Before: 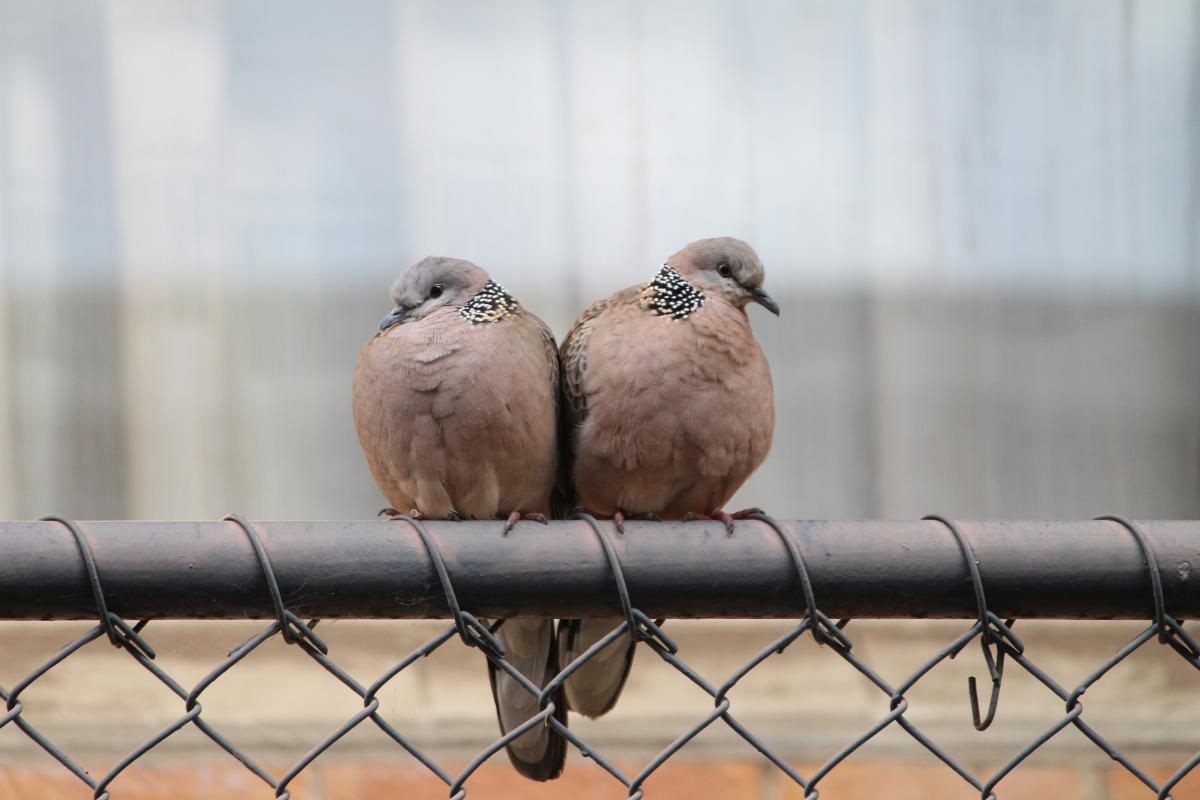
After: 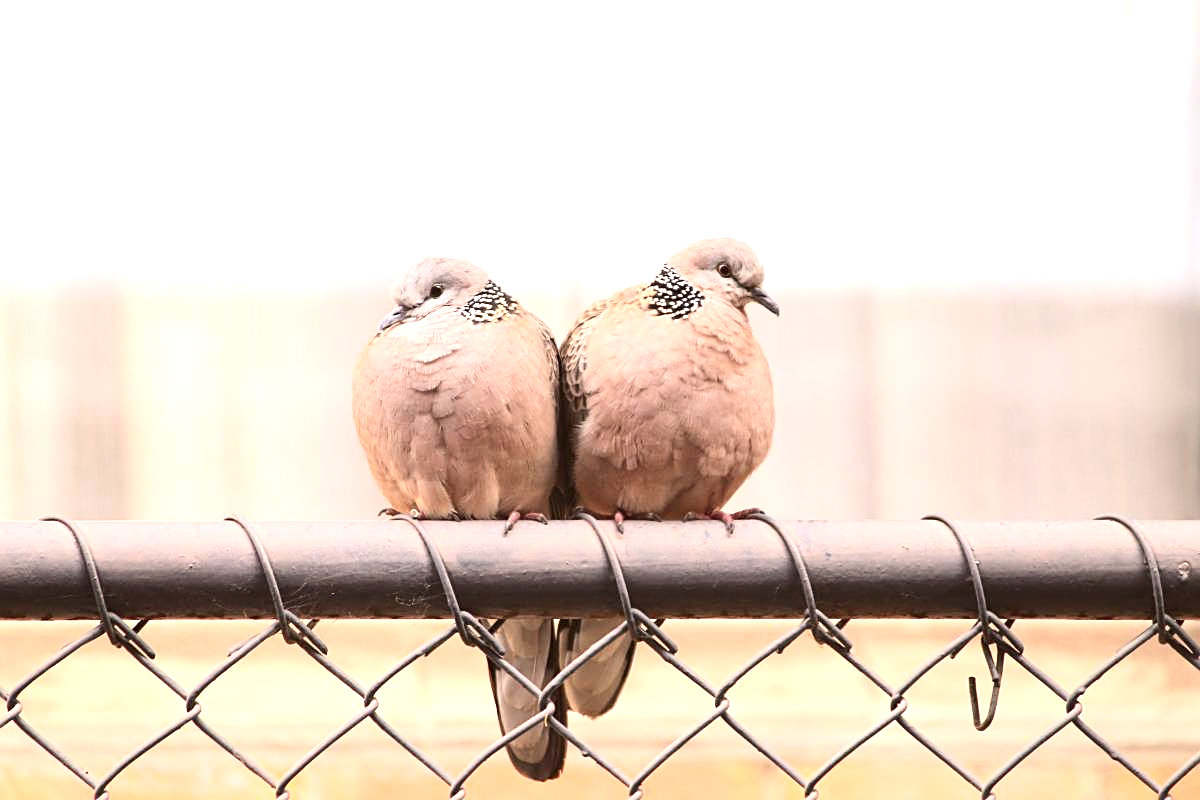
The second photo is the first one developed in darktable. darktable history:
exposure: black level correction 0, exposure 1.199 EV, compensate exposure bias true, compensate highlight preservation false
color correction: highlights a* 10.22, highlights b* 9.66, shadows a* 9.02, shadows b* 7.66, saturation 0.771
sharpen: on, module defaults
contrast brightness saturation: contrast 0.204, brightness 0.166, saturation 0.221
